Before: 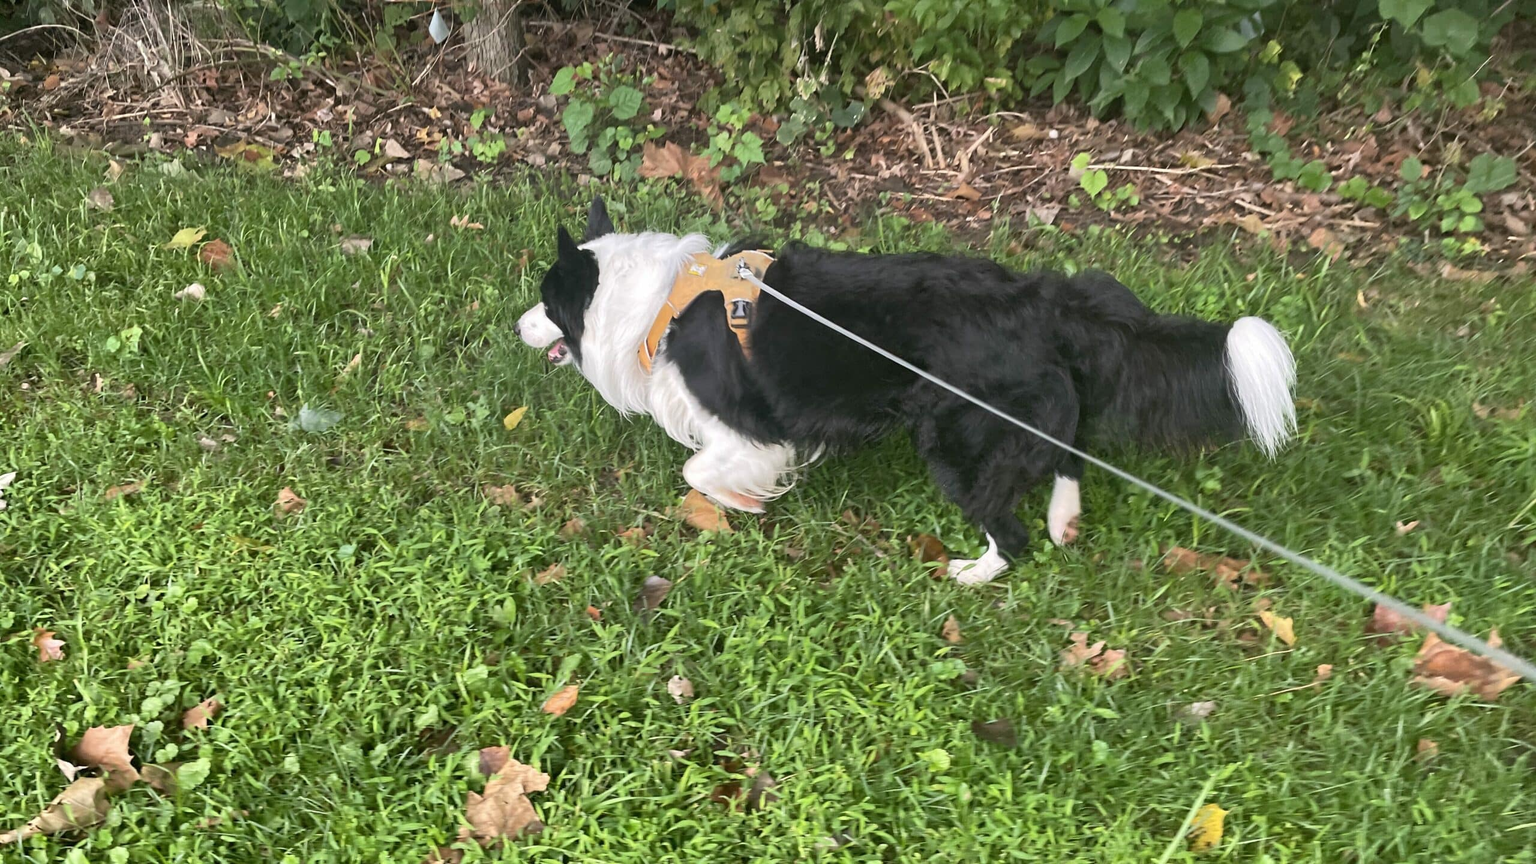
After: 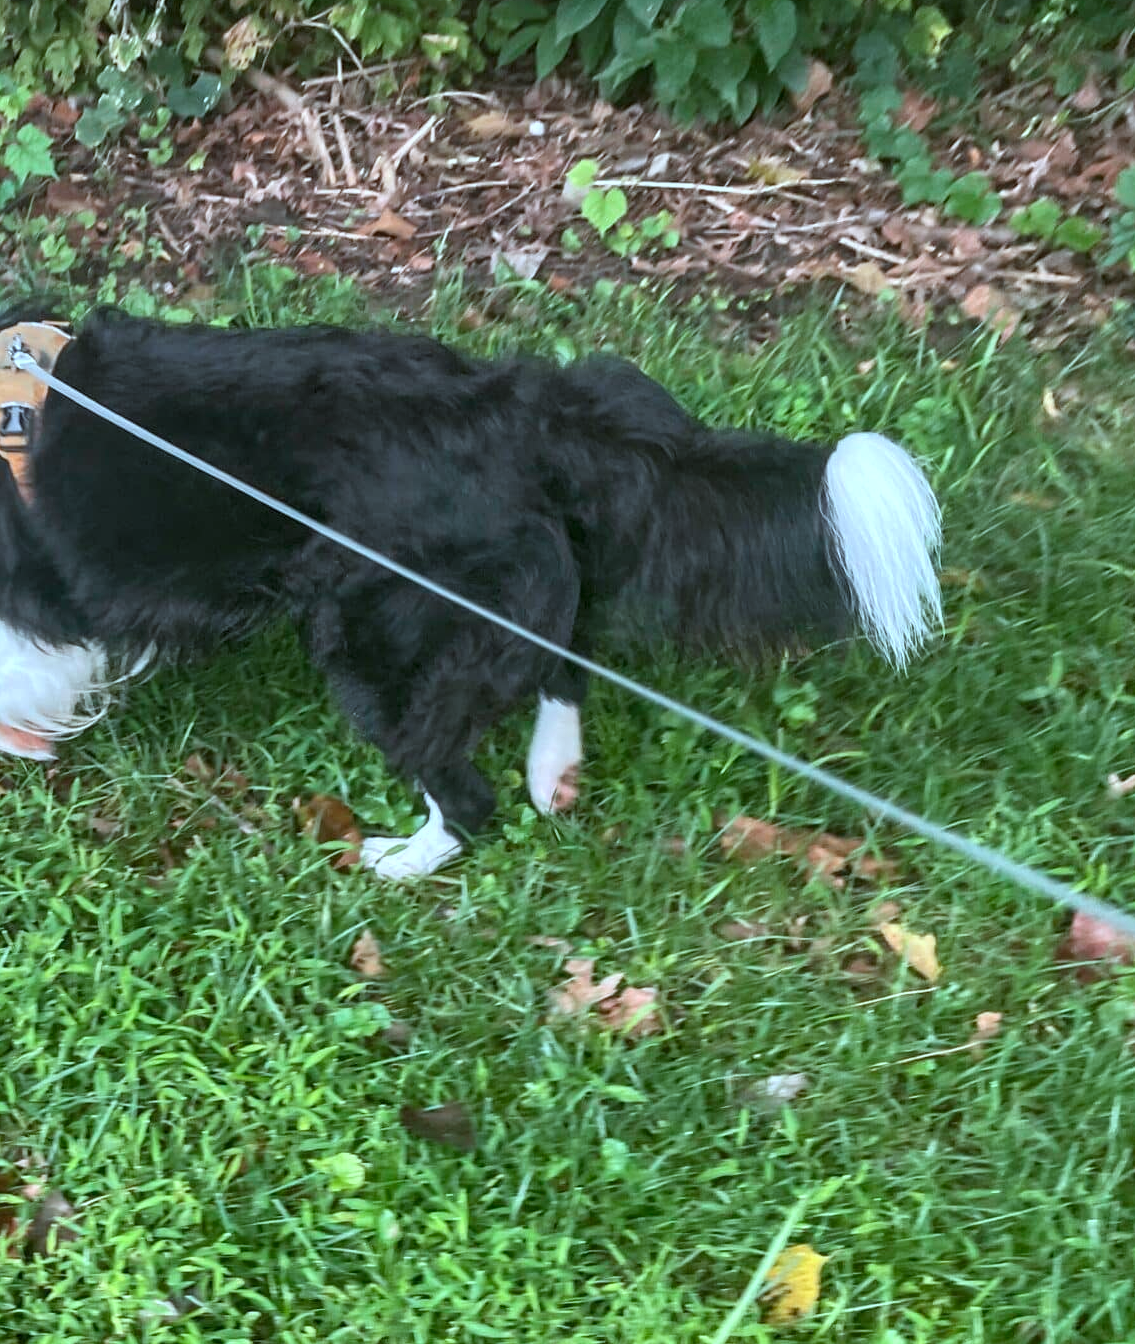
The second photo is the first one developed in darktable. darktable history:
local contrast: on, module defaults
crop: left 47.628%, top 6.643%, right 7.874%
color correction: highlights a* -9.73, highlights b* -21.22
